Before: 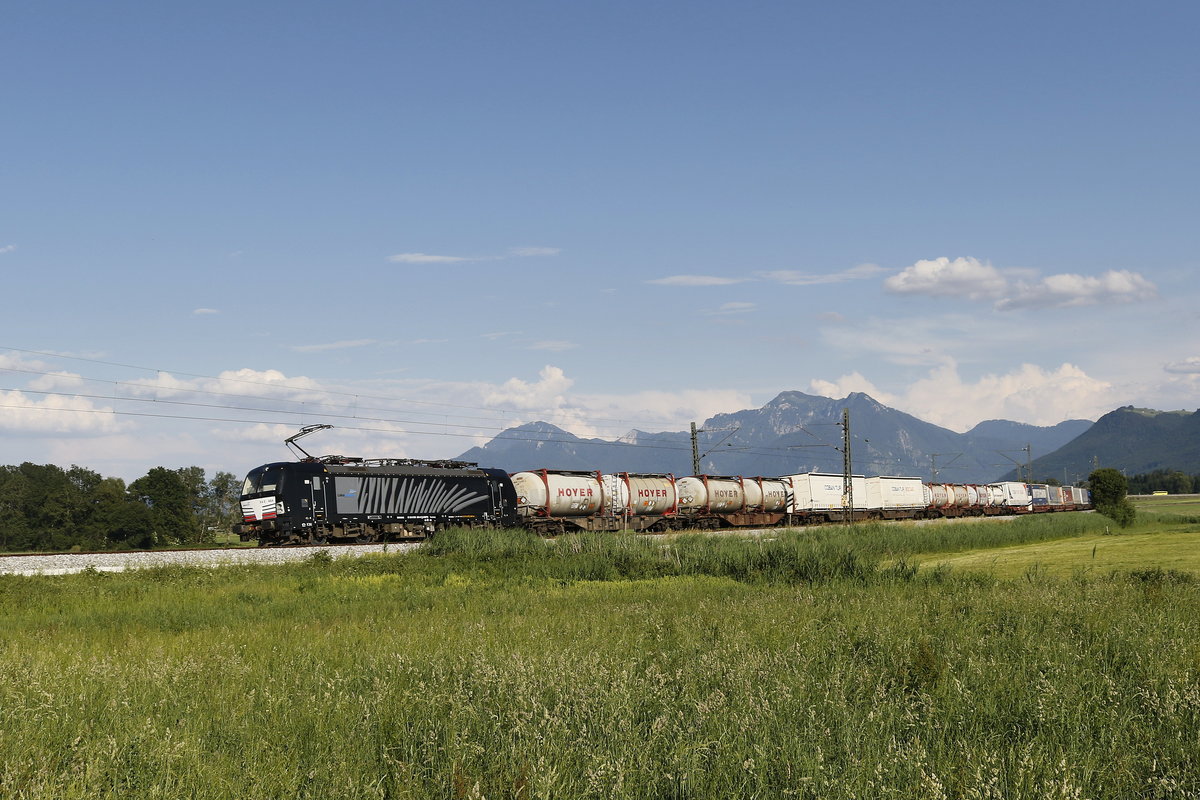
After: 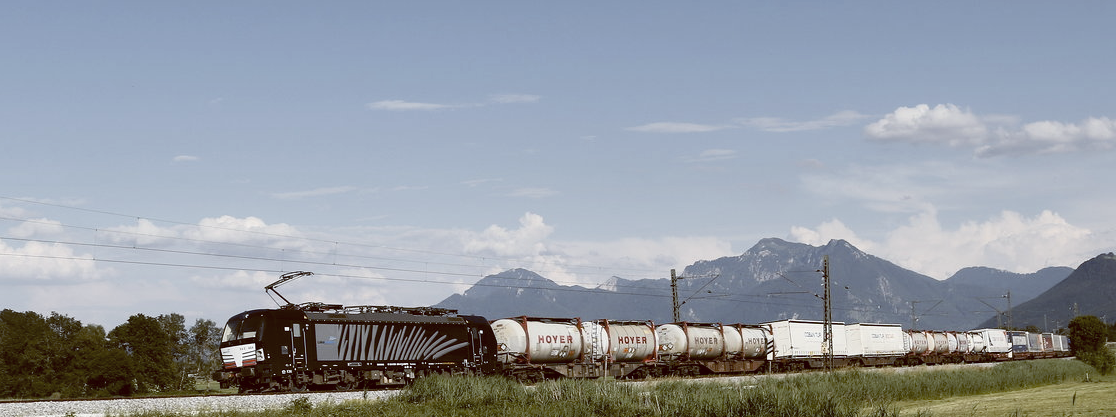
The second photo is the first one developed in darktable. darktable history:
color balance: lift [1, 1.015, 1.004, 0.985], gamma [1, 0.958, 0.971, 1.042], gain [1, 0.956, 0.977, 1.044]
contrast brightness saturation: contrast 0.1, saturation -0.36
crop: left 1.744%, top 19.225%, right 5.069%, bottom 28.357%
